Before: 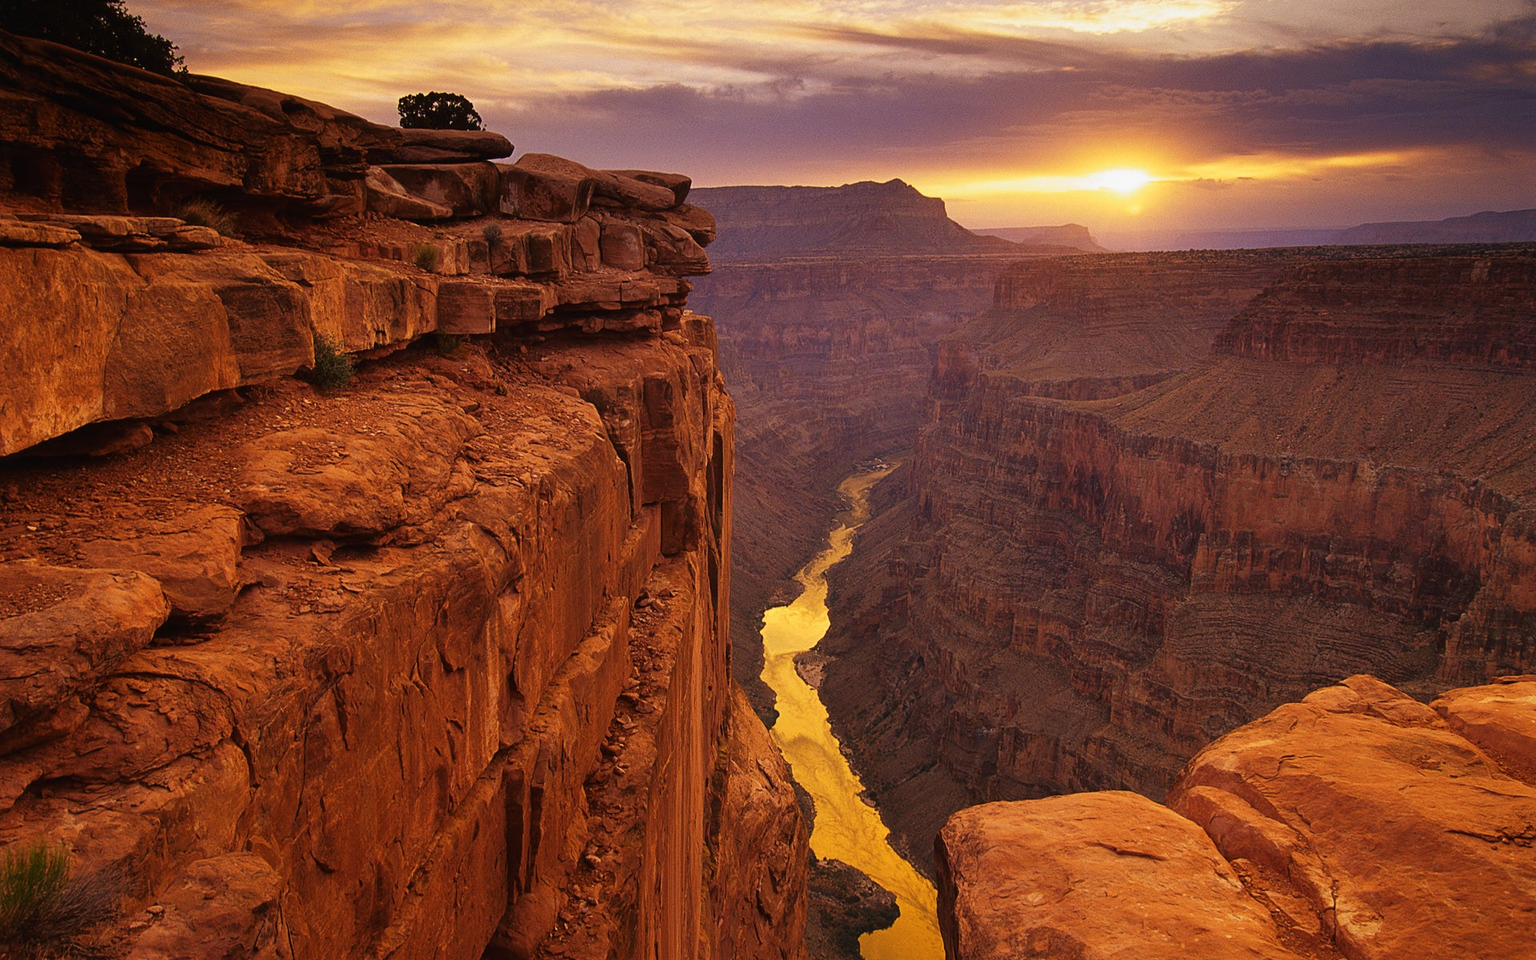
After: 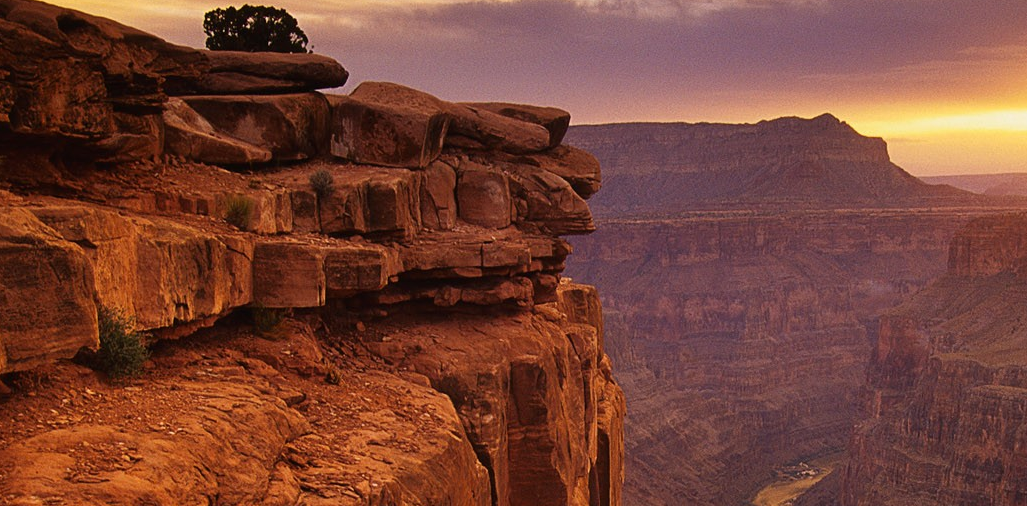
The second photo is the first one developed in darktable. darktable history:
crop: left 15.329%, top 9.179%, right 31.18%, bottom 48.615%
color zones: curves: ch1 [(0.25, 0.5) (0.747, 0.71)], mix -120.63%
